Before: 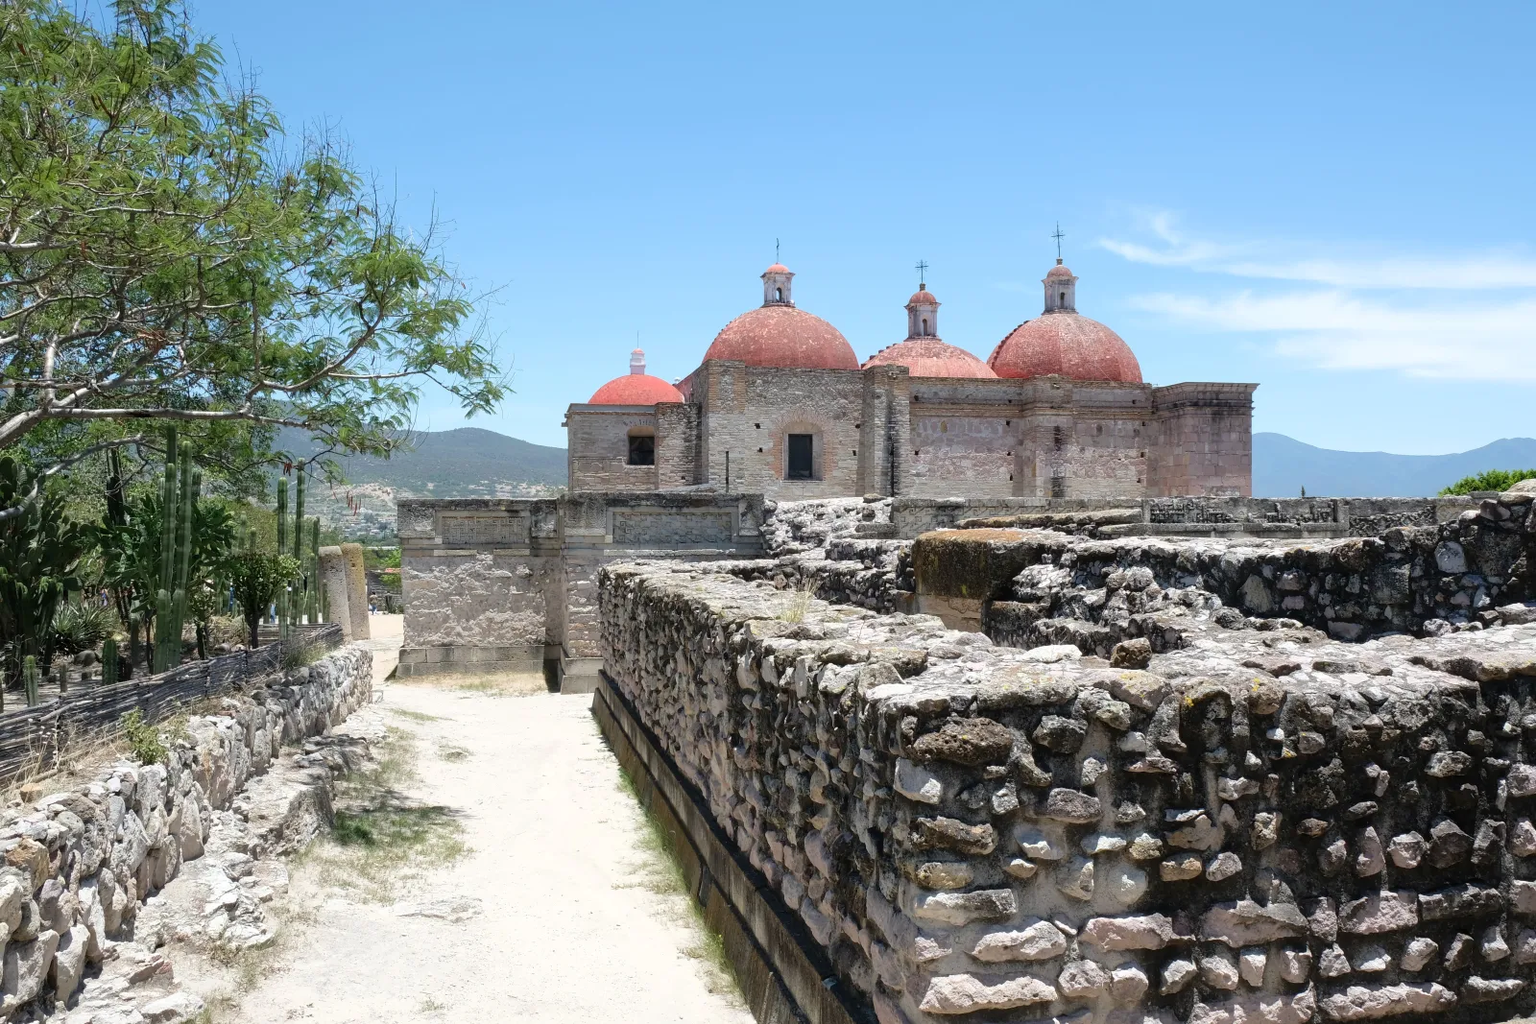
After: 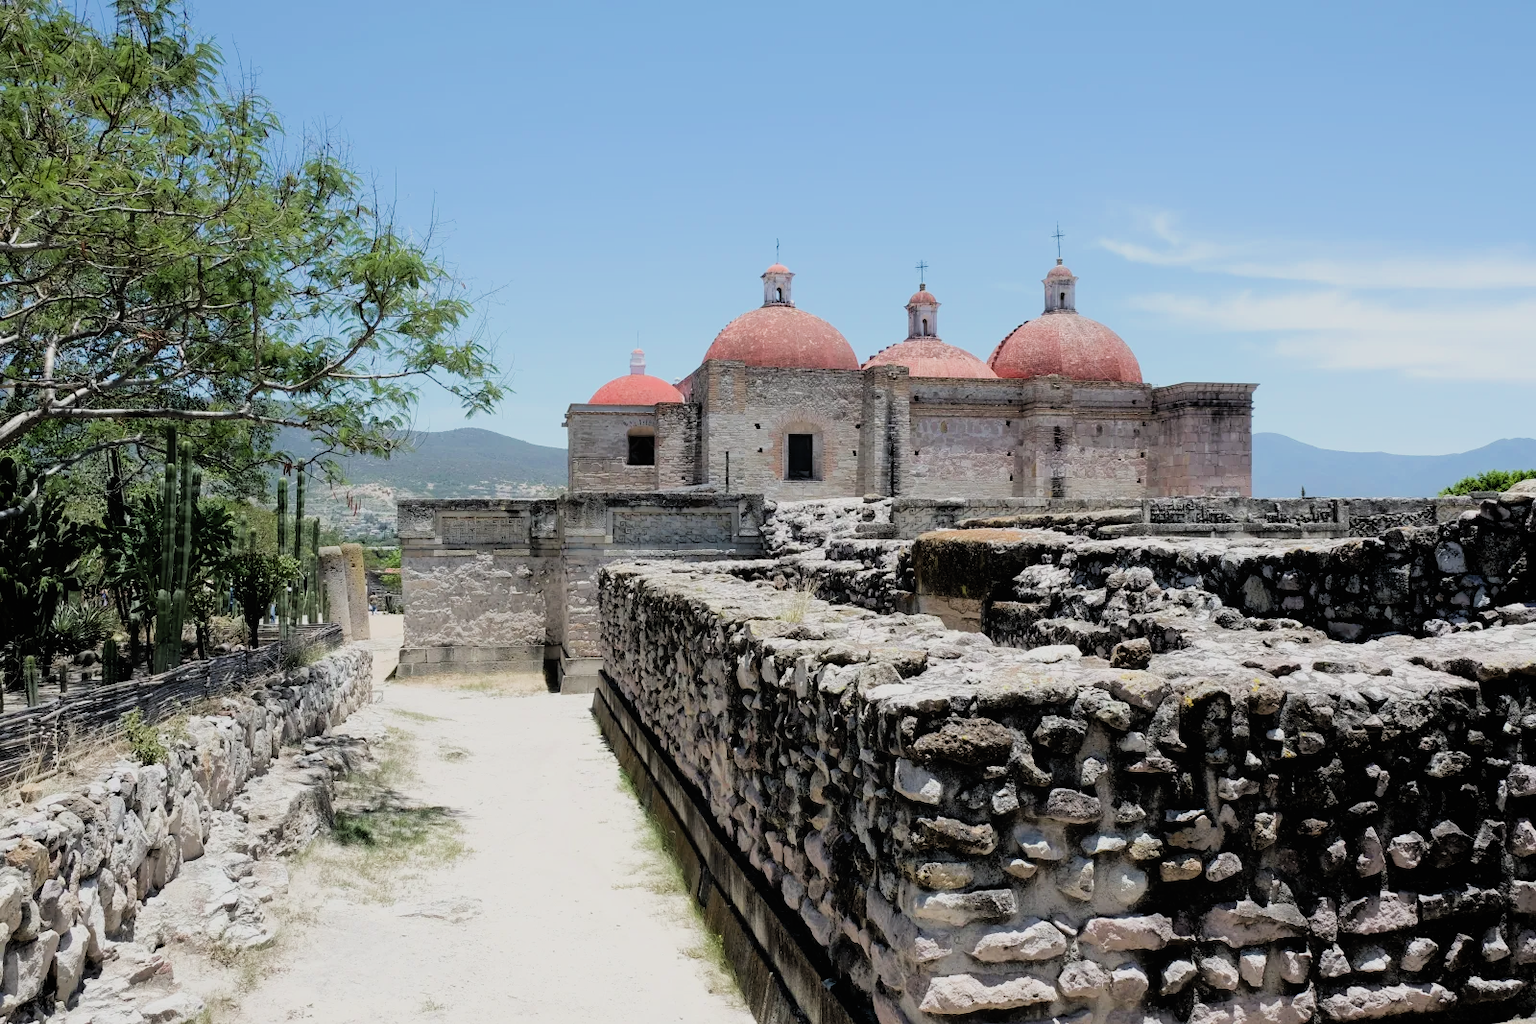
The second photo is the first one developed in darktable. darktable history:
filmic rgb: black relative exposure -5 EV, hardness 2.88, contrast 1.2
local contrast: mode bilateral grid, contrast 100, coarseness 100, detail 91%, midtone range 0.2
